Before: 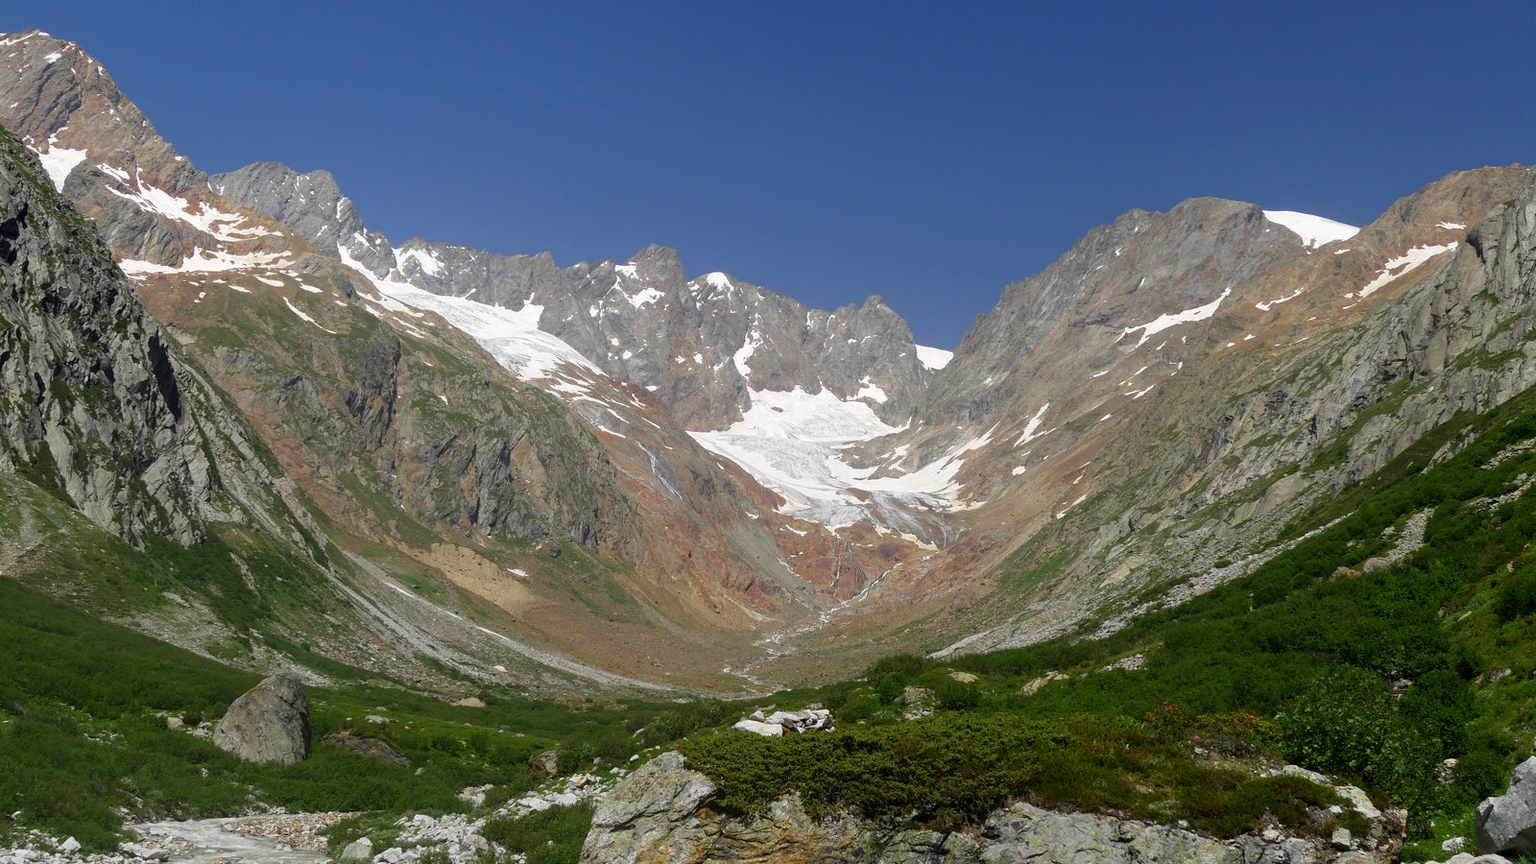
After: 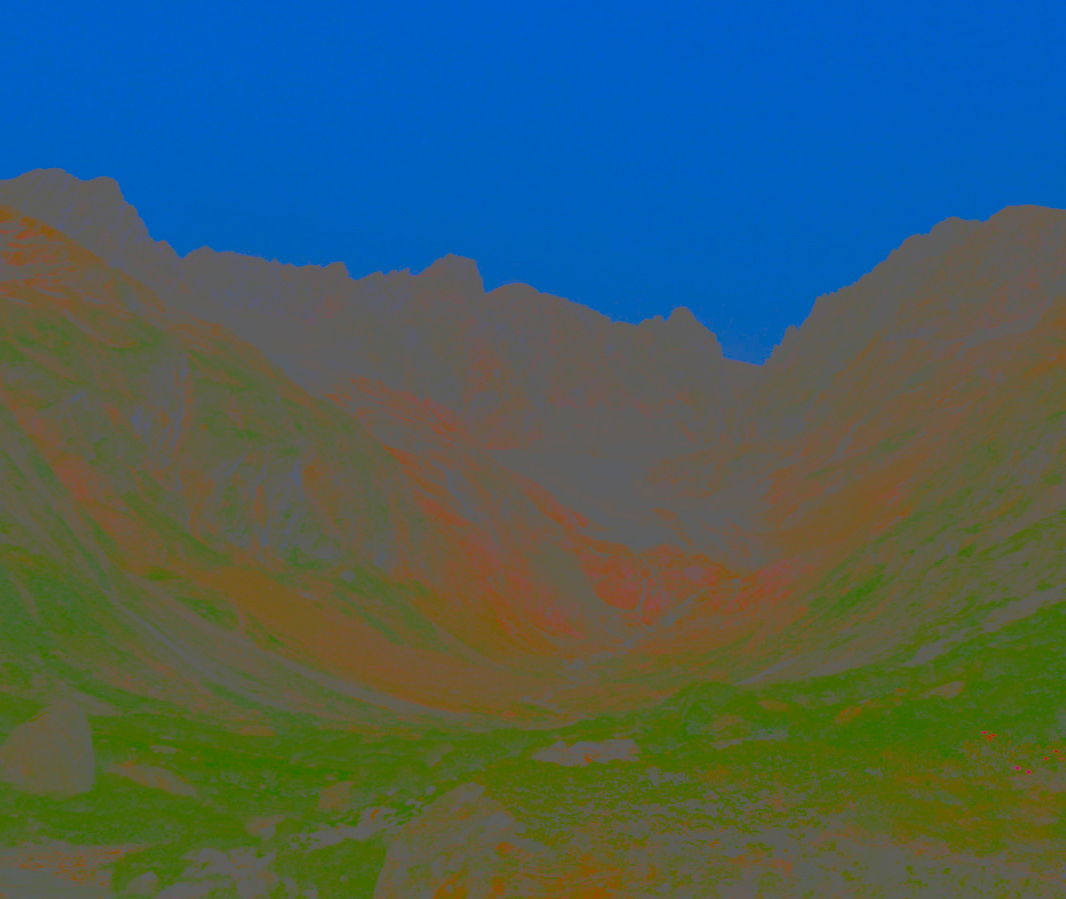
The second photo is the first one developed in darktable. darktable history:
crop and rotate: left 14.436%, right 18.898%
contrast brightness saturation: contrast -0.99, brightness -0.17, saturation 0.75
